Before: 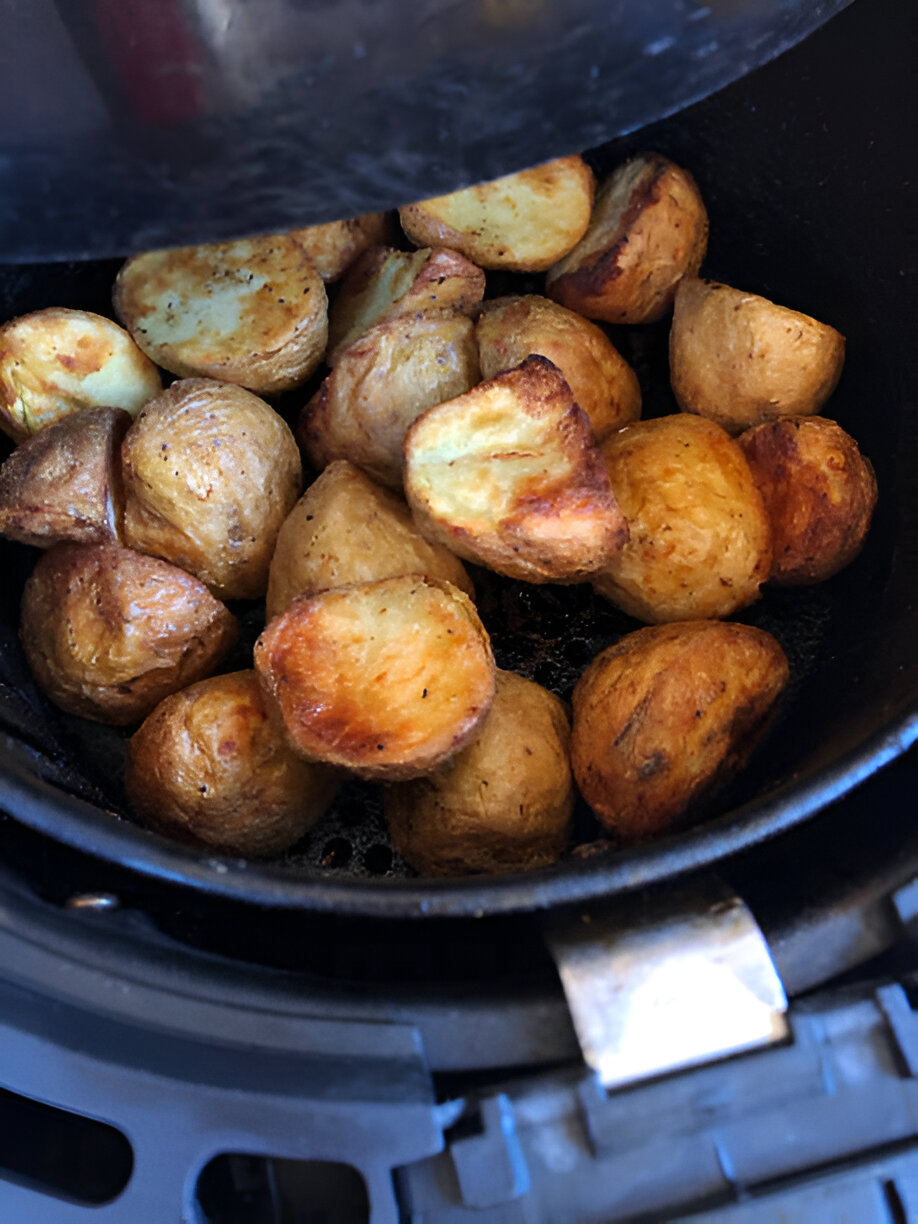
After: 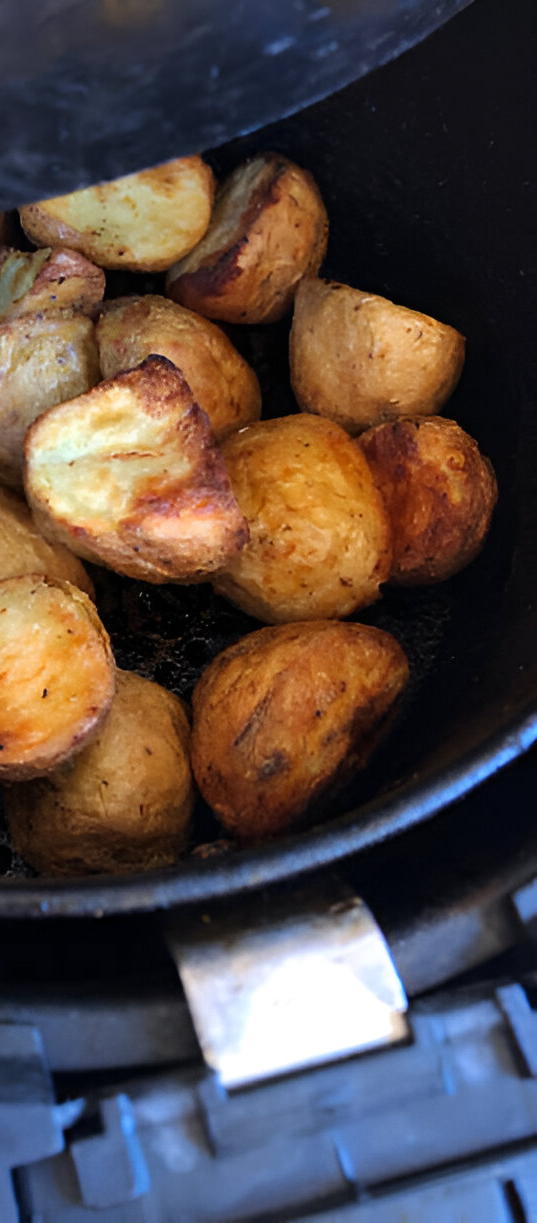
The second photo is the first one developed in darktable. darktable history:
crop: left 41.402%
rotate and perspective: automatic cropping original format, crop left 0, crop top 0
